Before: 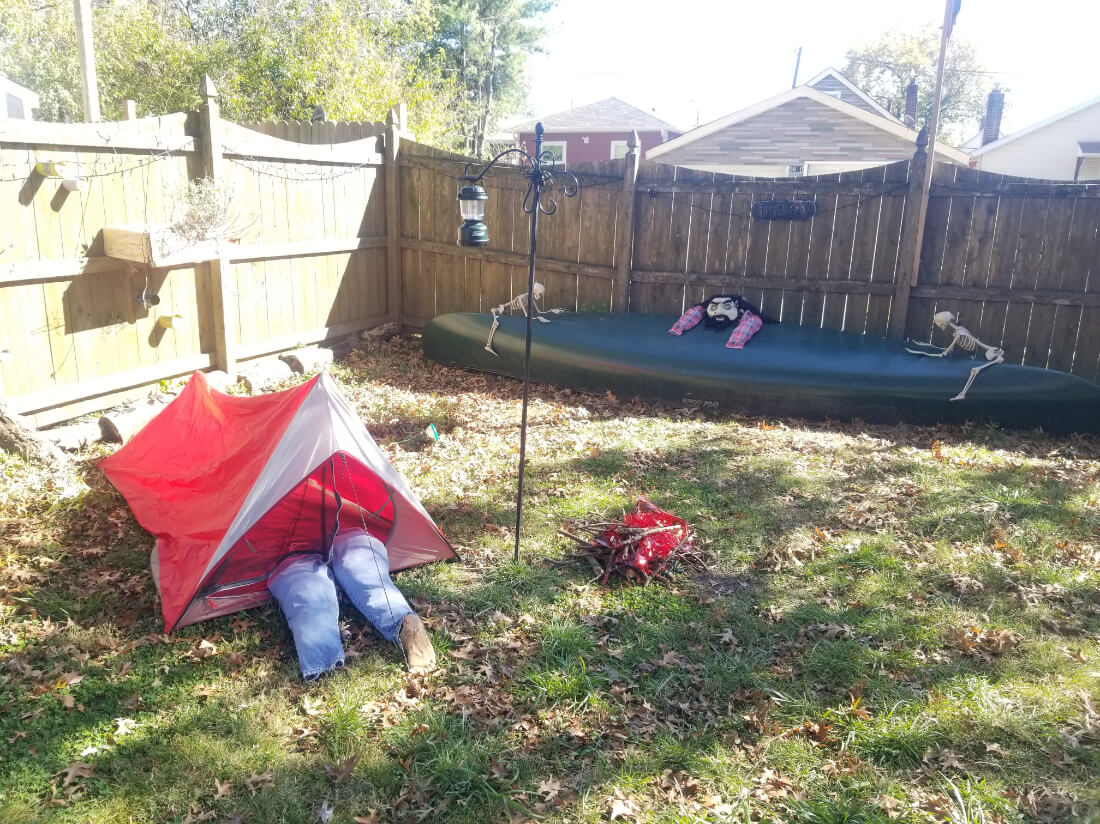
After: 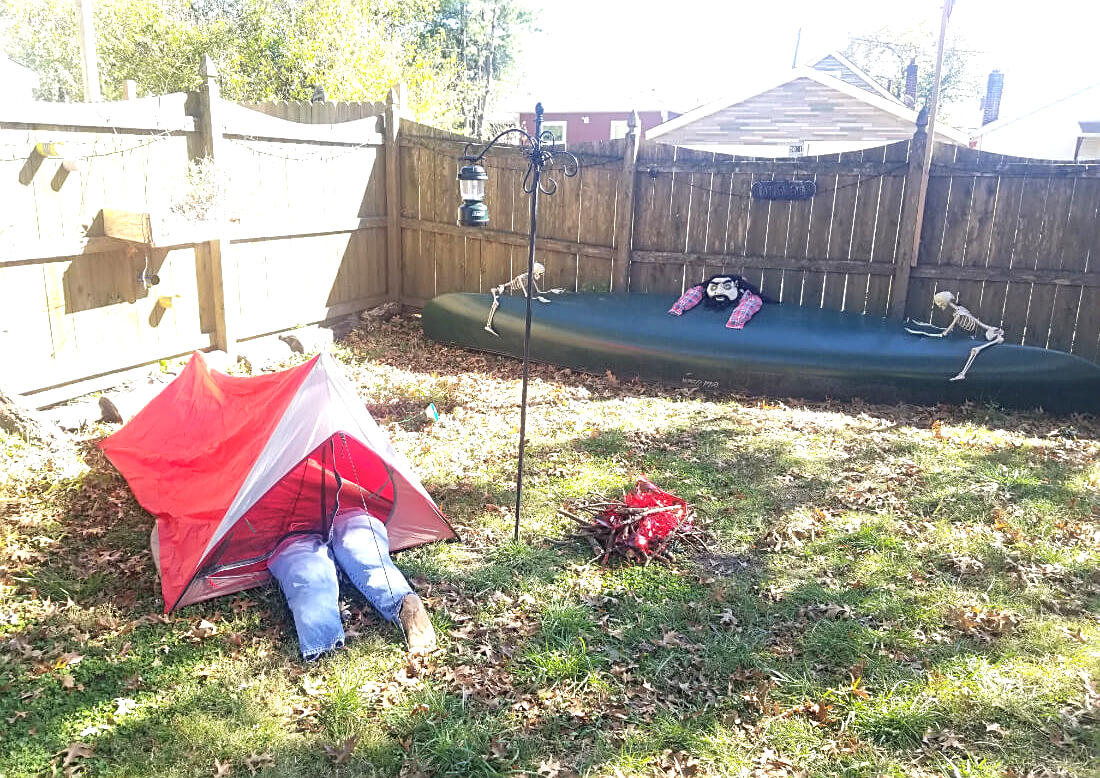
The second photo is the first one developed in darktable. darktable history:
crop and rotate: top 2.479%, bottom 3.018%
sharpen: on, module defaults
exposure: exposure 0.6 EV, compensate highlight preservation false
